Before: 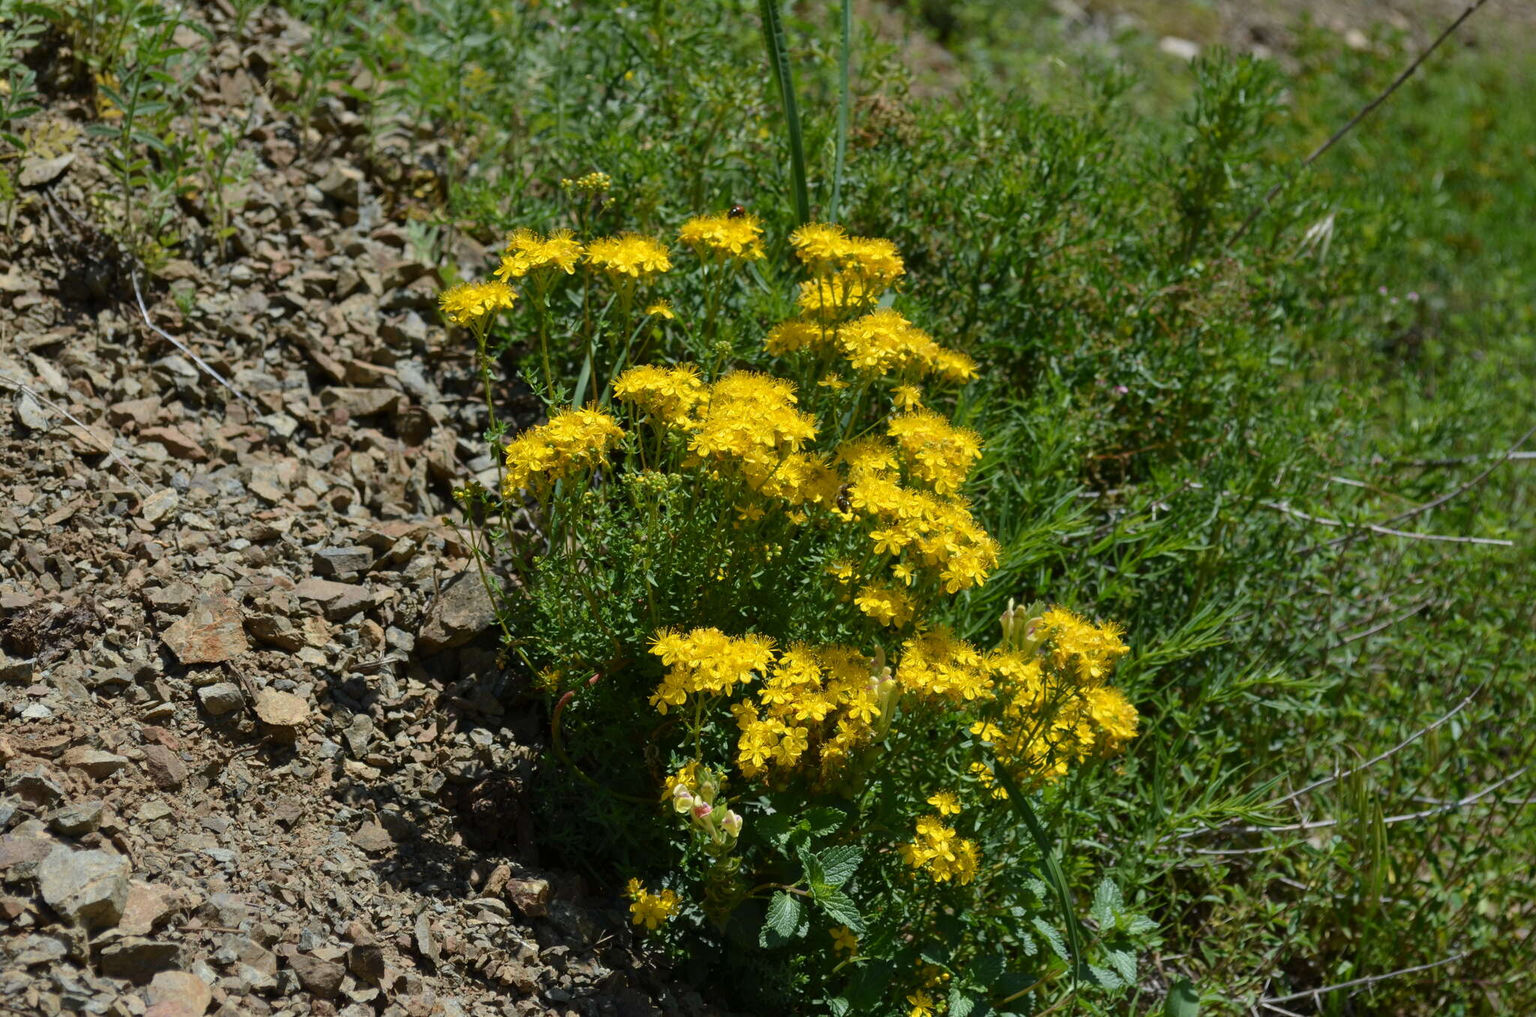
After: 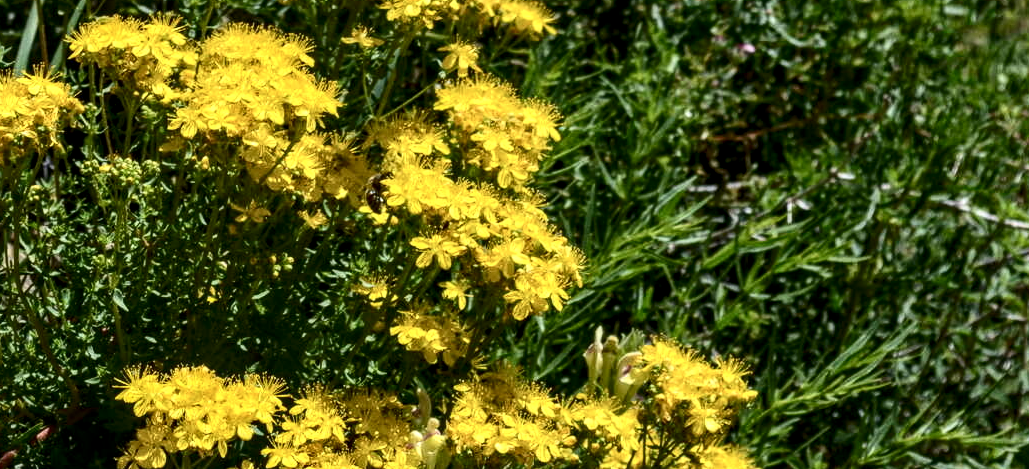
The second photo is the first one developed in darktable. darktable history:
contrast brightness saturation: contrast 0.28
local contrast: detail 150%
crop: left 36.607%, top 34.735%, right 13.146%, bottom 30.611%
